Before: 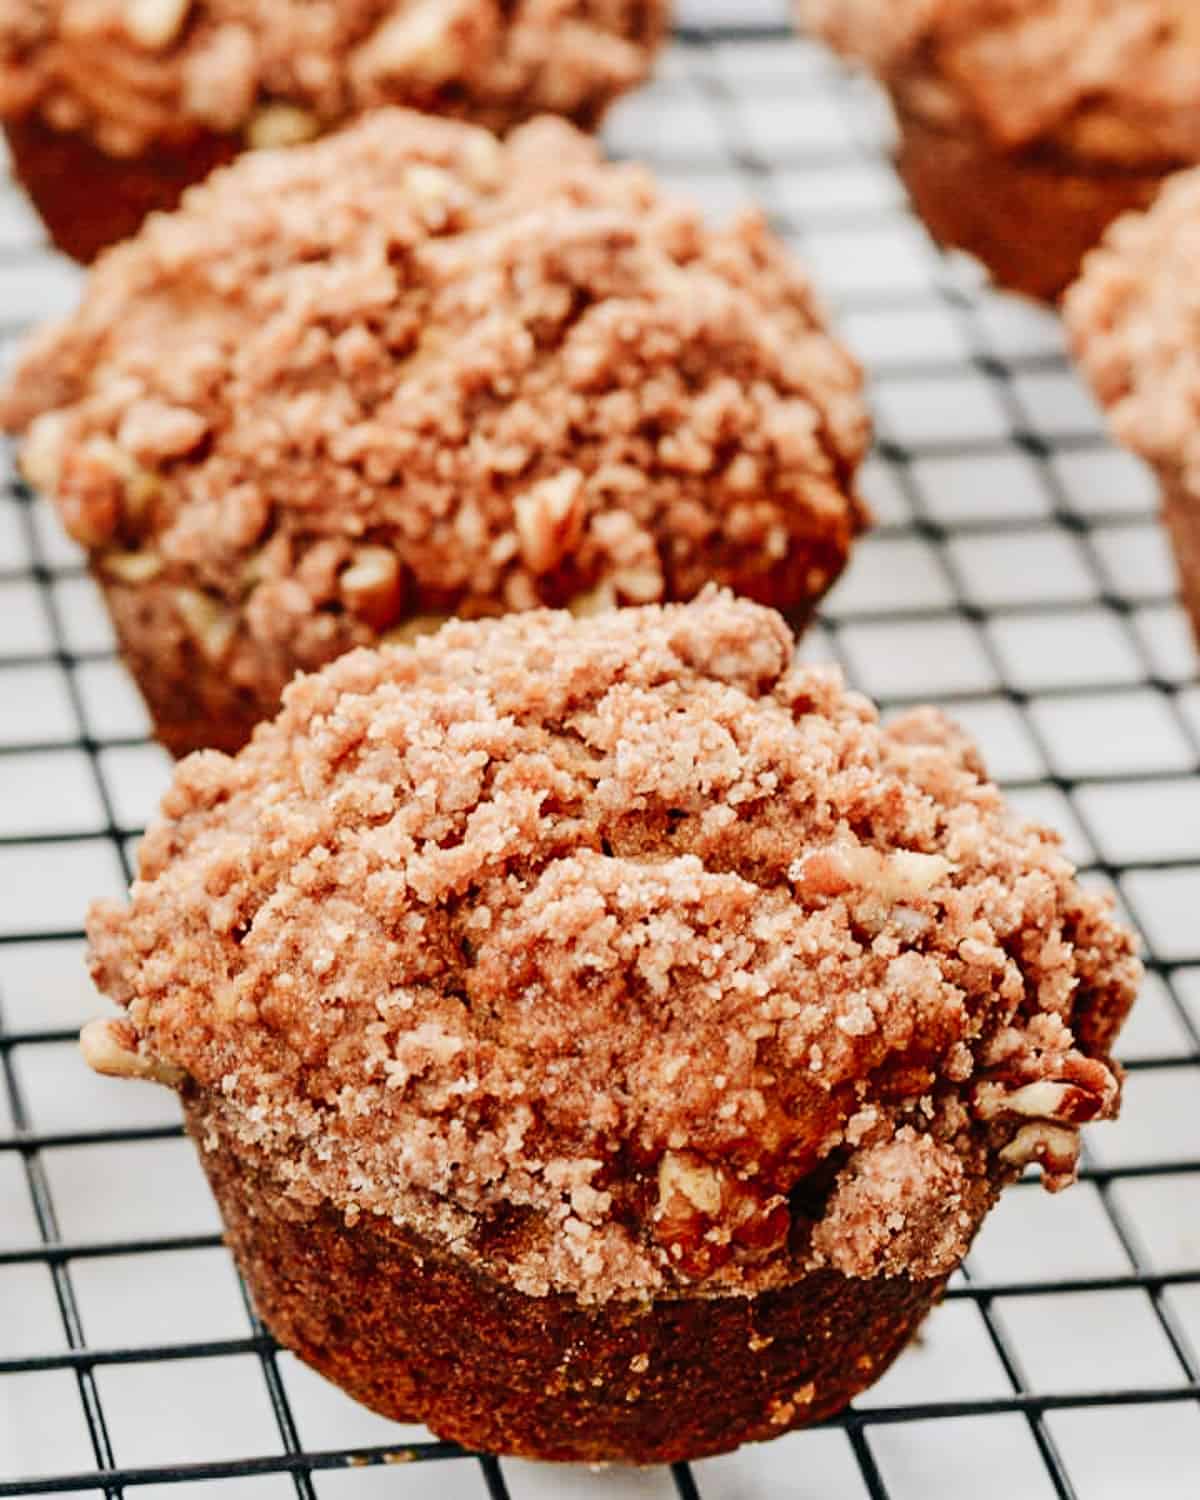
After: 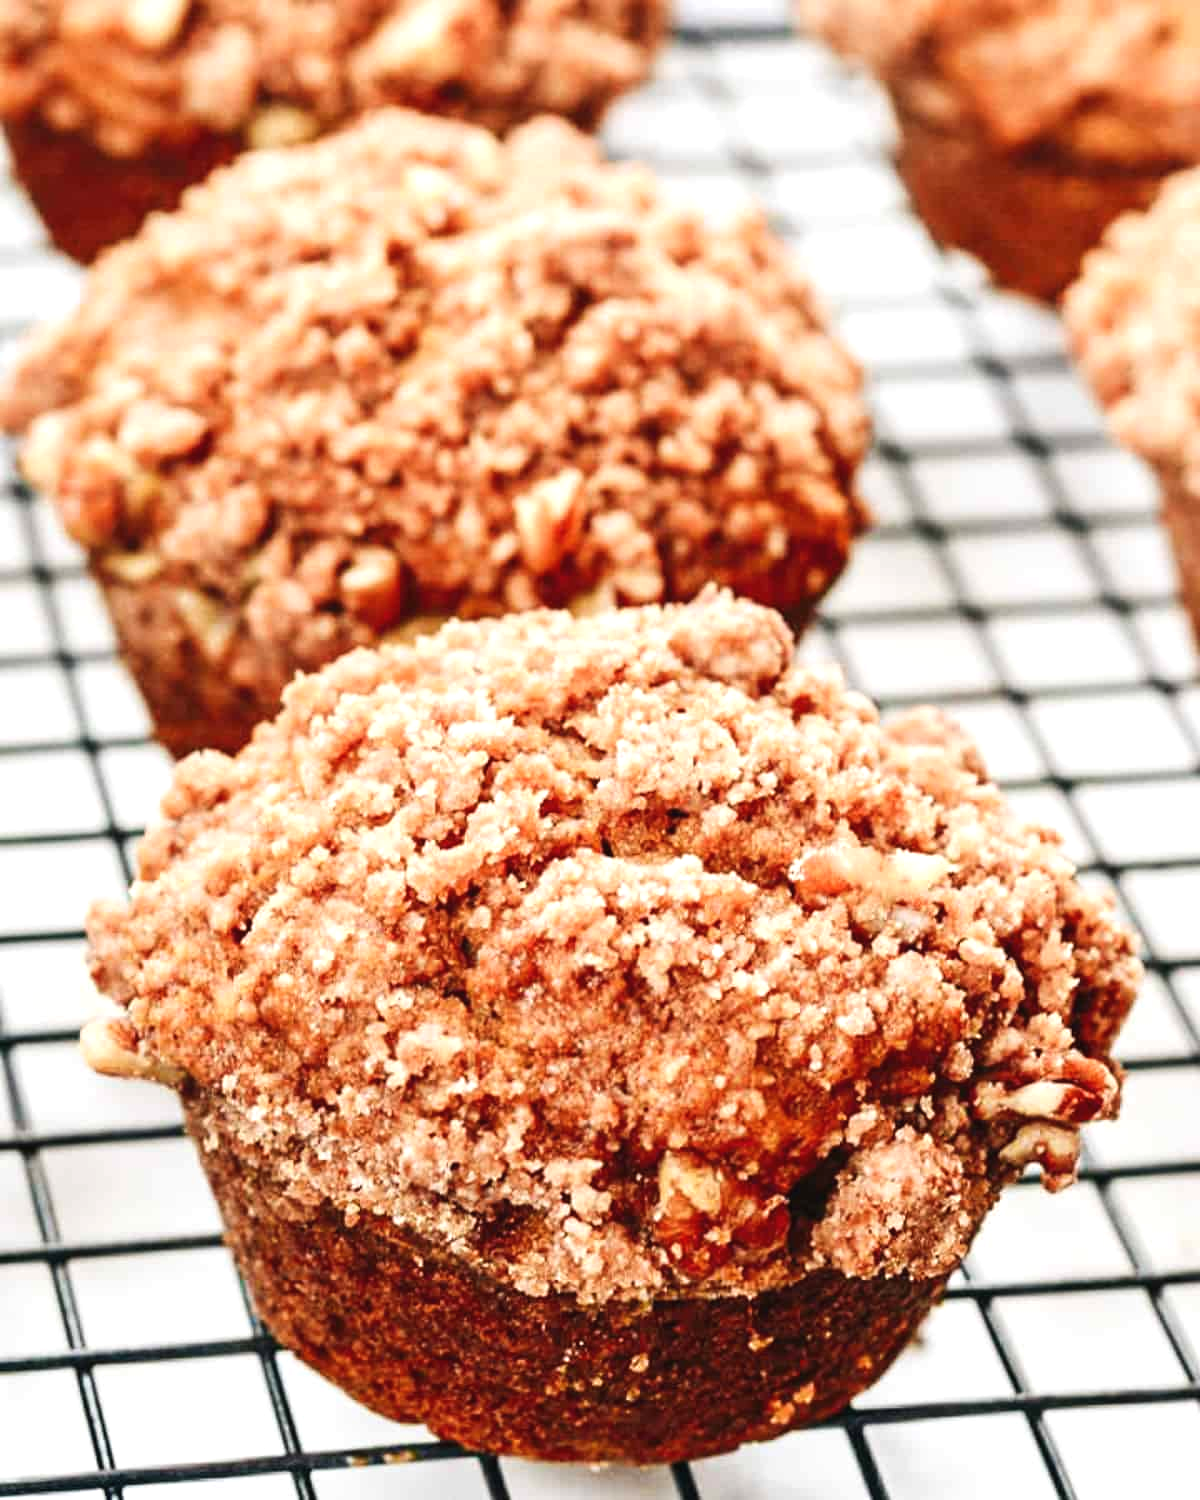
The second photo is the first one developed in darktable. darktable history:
tone equalizer: edges refinement/feathering 500, mask exposure compensation -1.57 EV, preserve details no
exposure: black level correction -0.002, exposure 0.538 EV, compensate exposure bias true, compensate highlight preservation false
